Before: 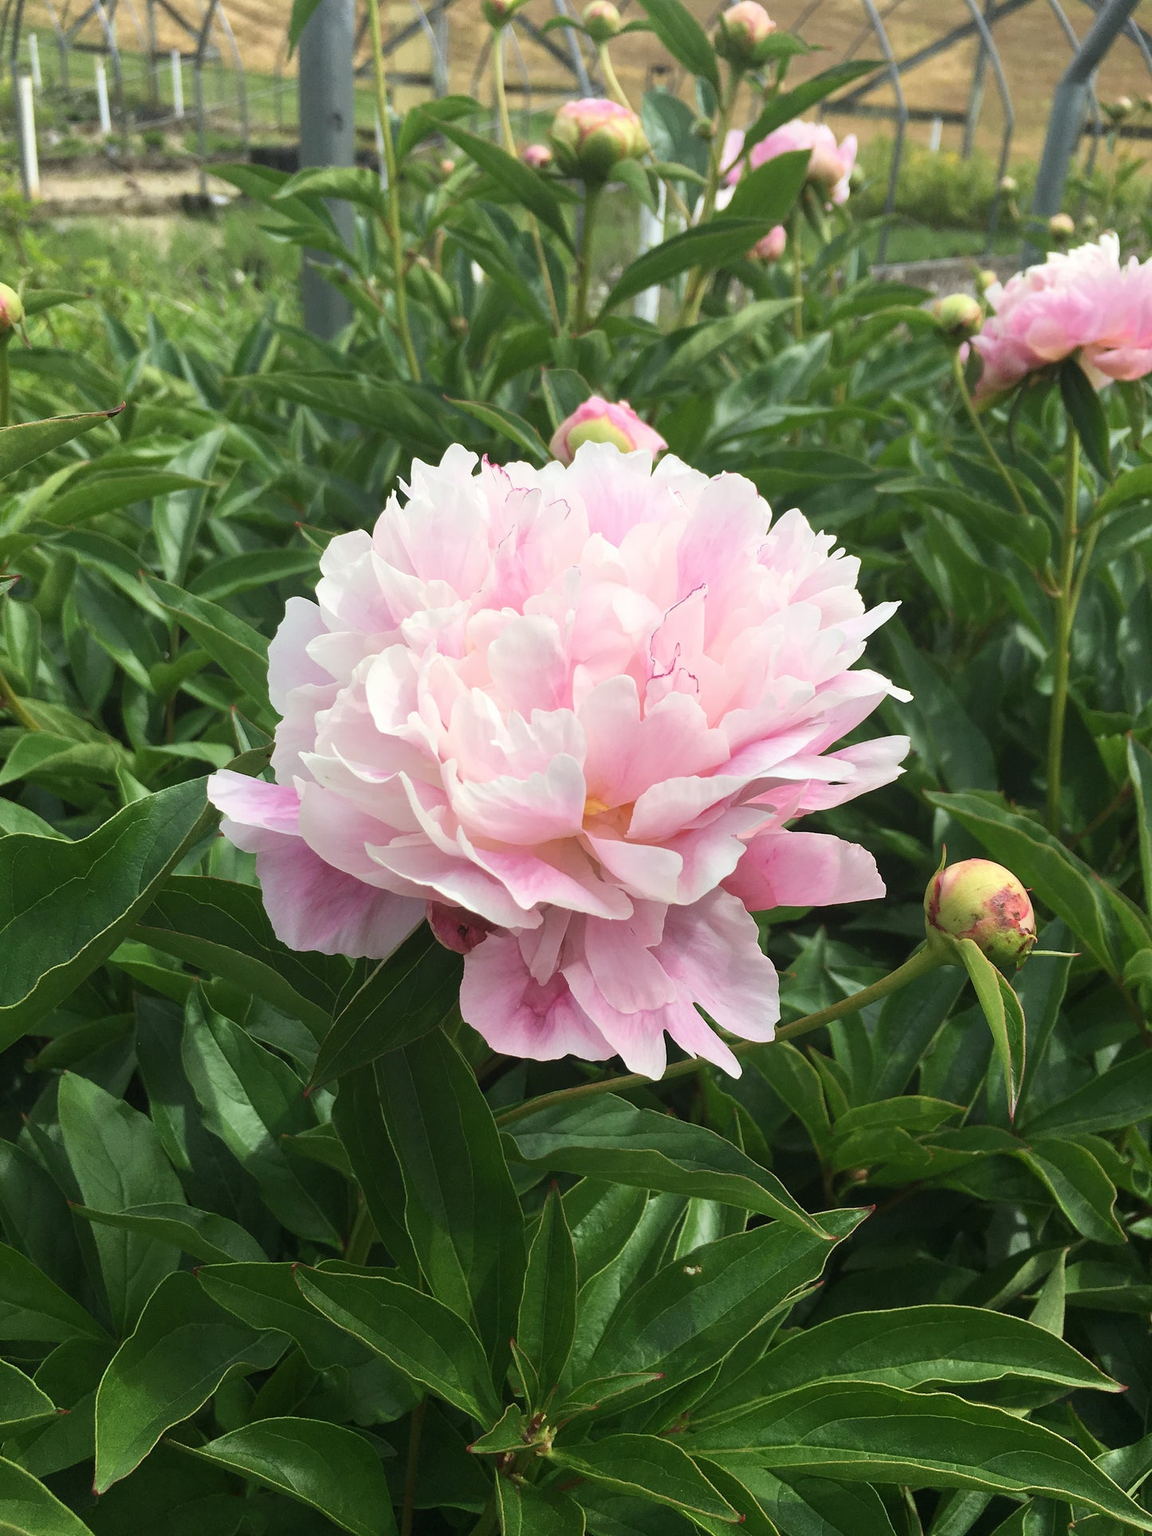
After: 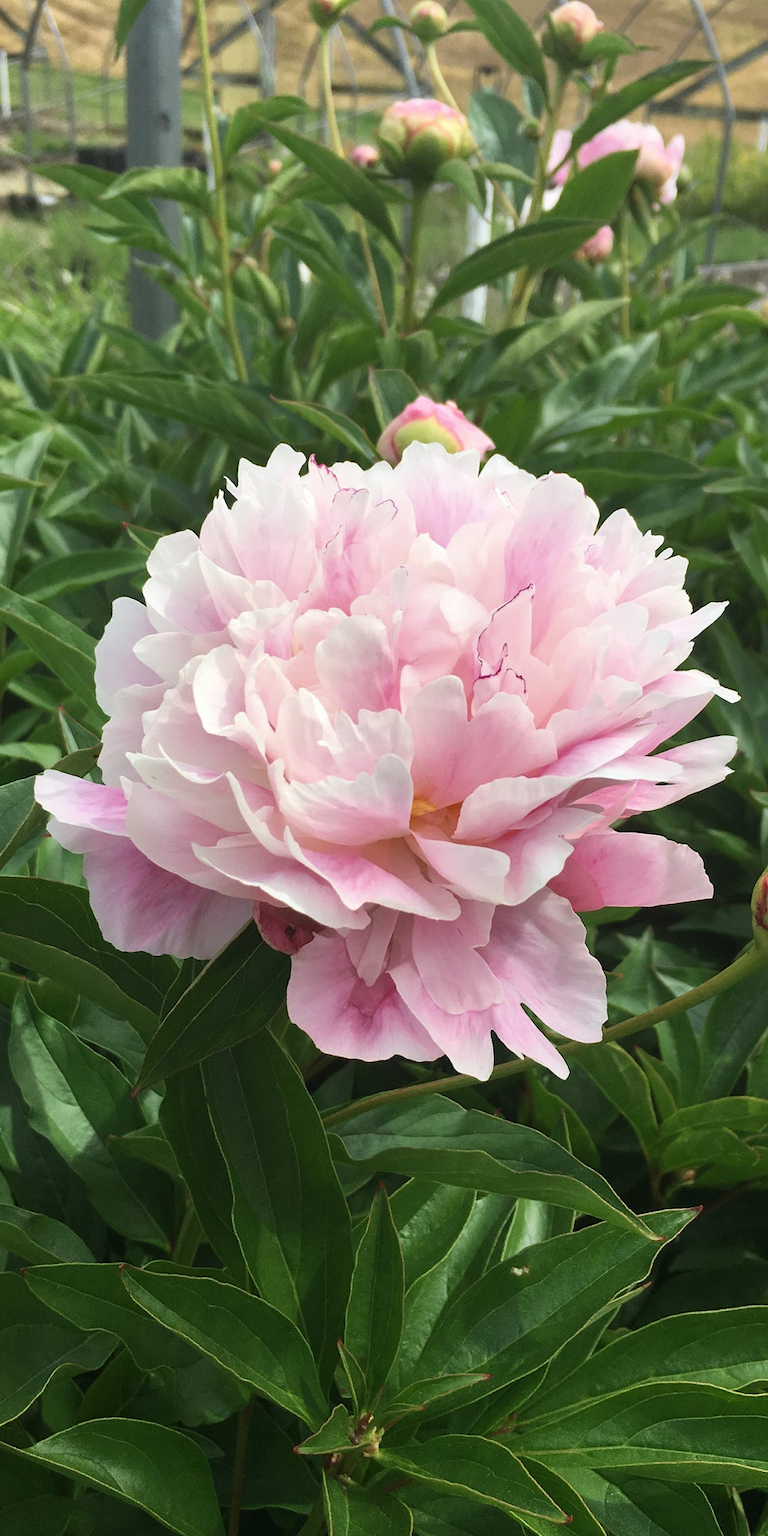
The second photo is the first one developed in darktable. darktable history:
crop and rotate: left 15.055%, right 18.278%
shadows and highlights: shadows 5, soften with gaussian
